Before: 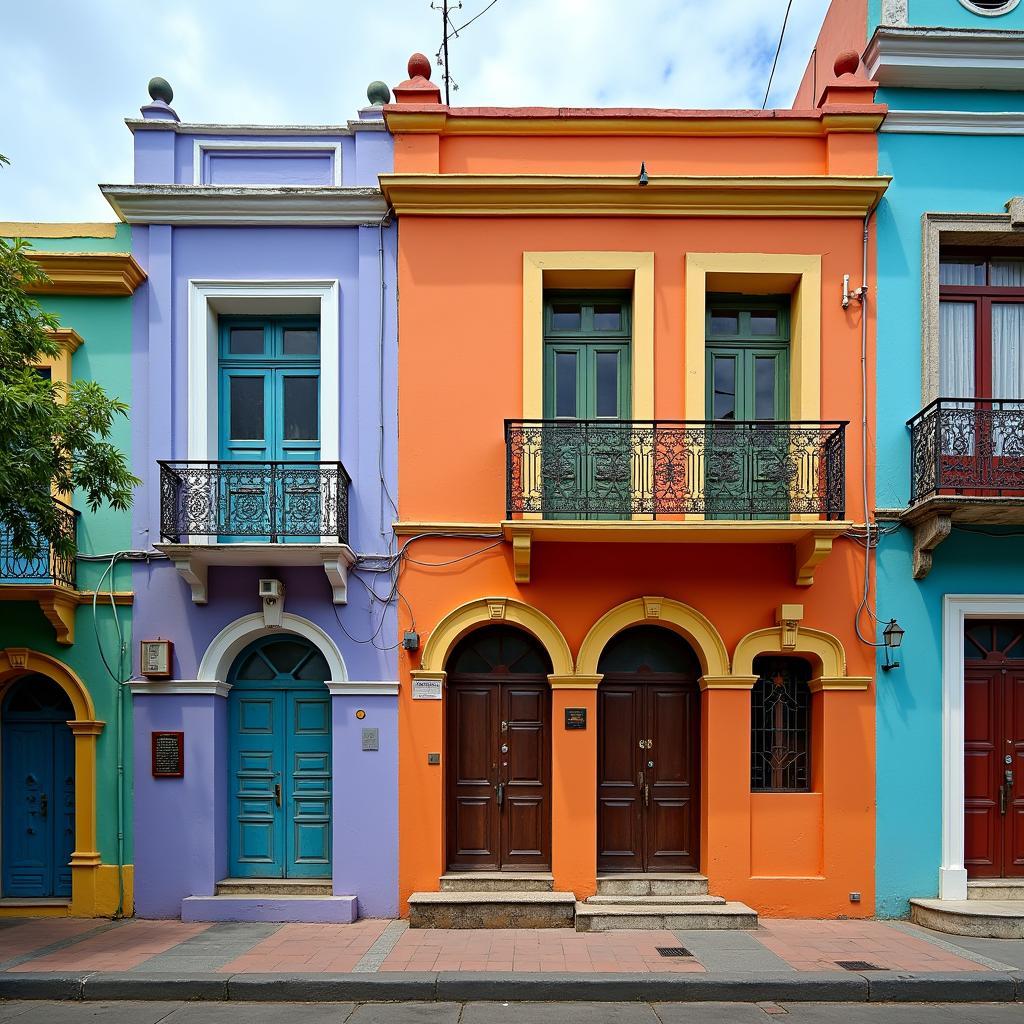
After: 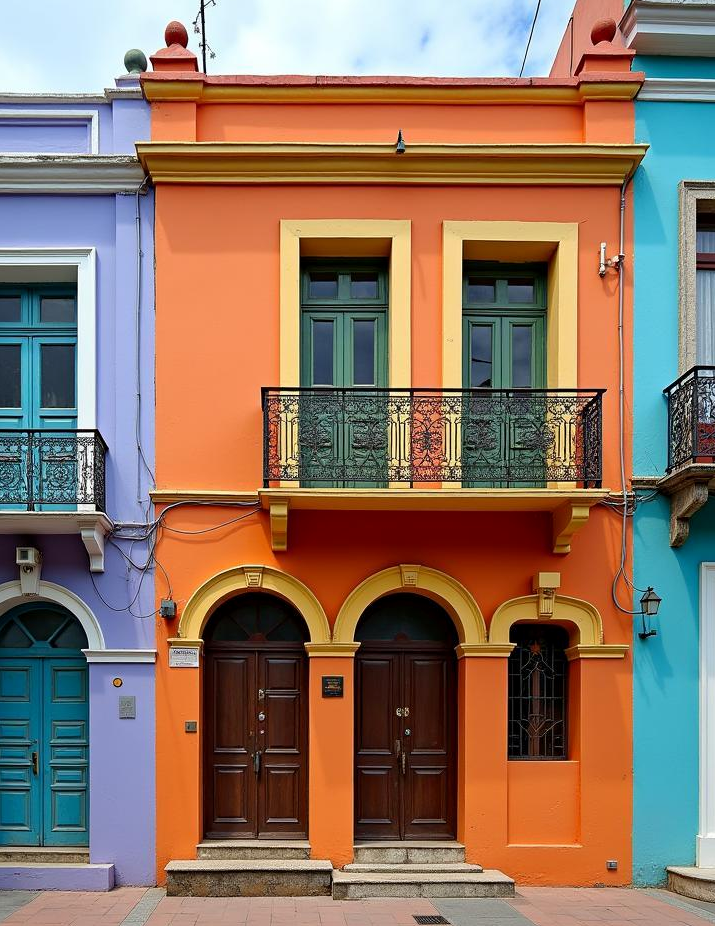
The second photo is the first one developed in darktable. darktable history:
exposure: black level correction 0.001, compensate highlight preservation false
crop and rotate: left 23.821%, top 3.153%, right 6.269%, bottom 6.336%
